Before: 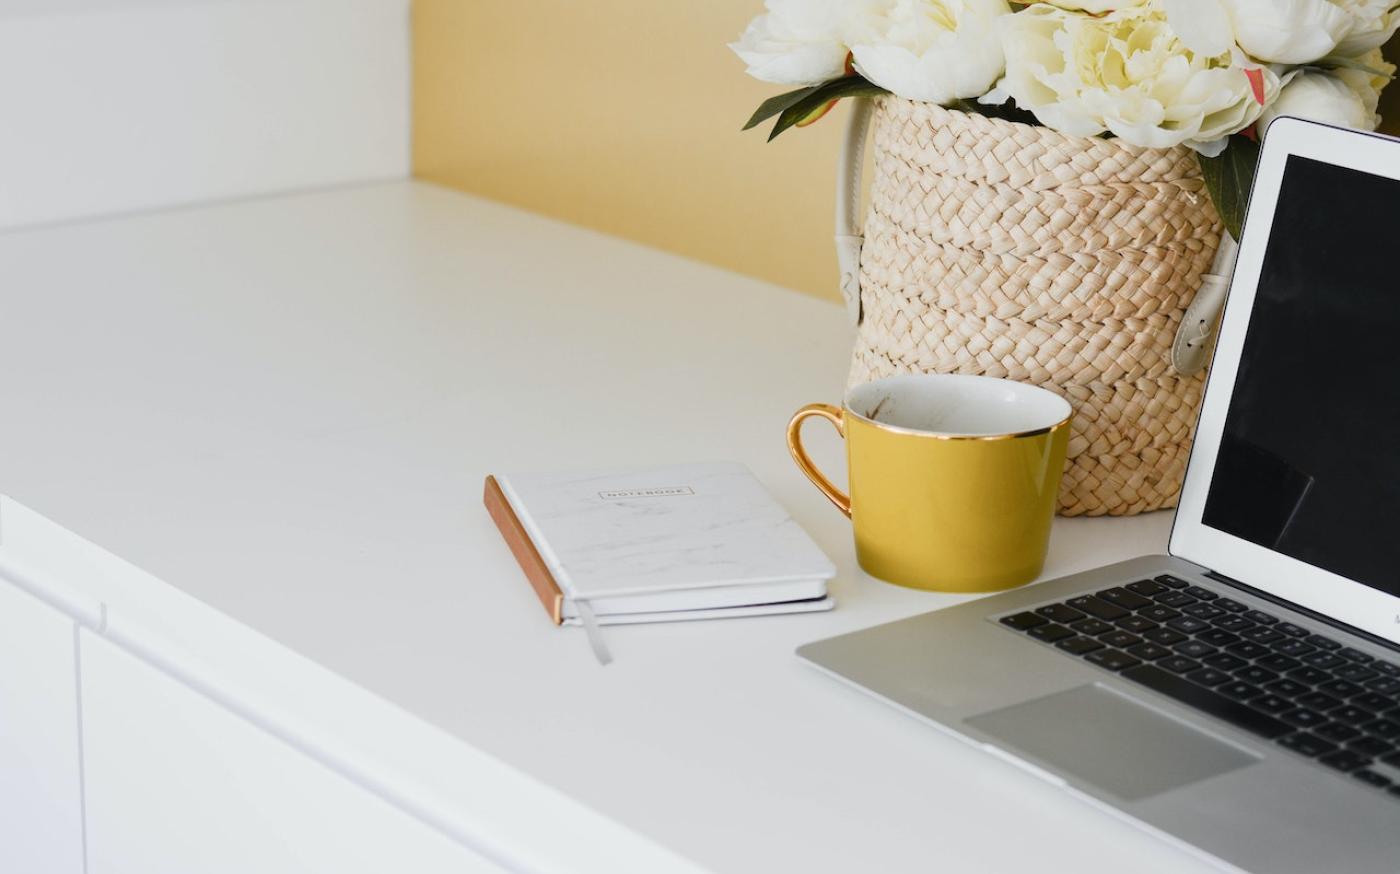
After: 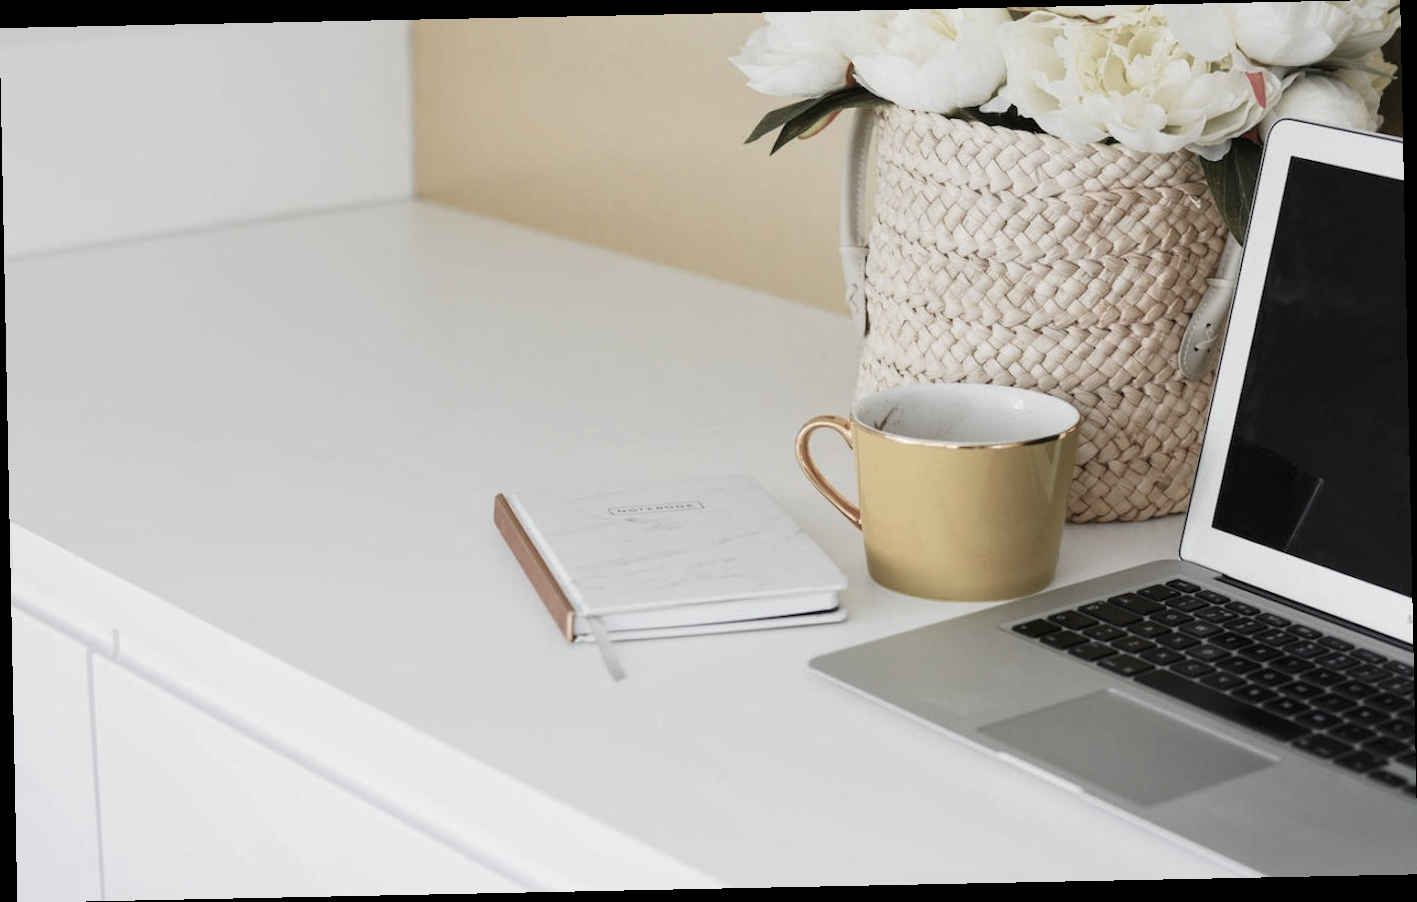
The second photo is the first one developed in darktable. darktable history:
color balance rgb: linear chroma grading › global chroma -16.06%, perceptual saturation grading › global saturation -32.85%, global vibrance -23.56%
rotate and perspective: rotation -1.17°, automatic cropping off
local contrast: highlights 100%, shadows 100%, detail 120%, midtone range 0.2
